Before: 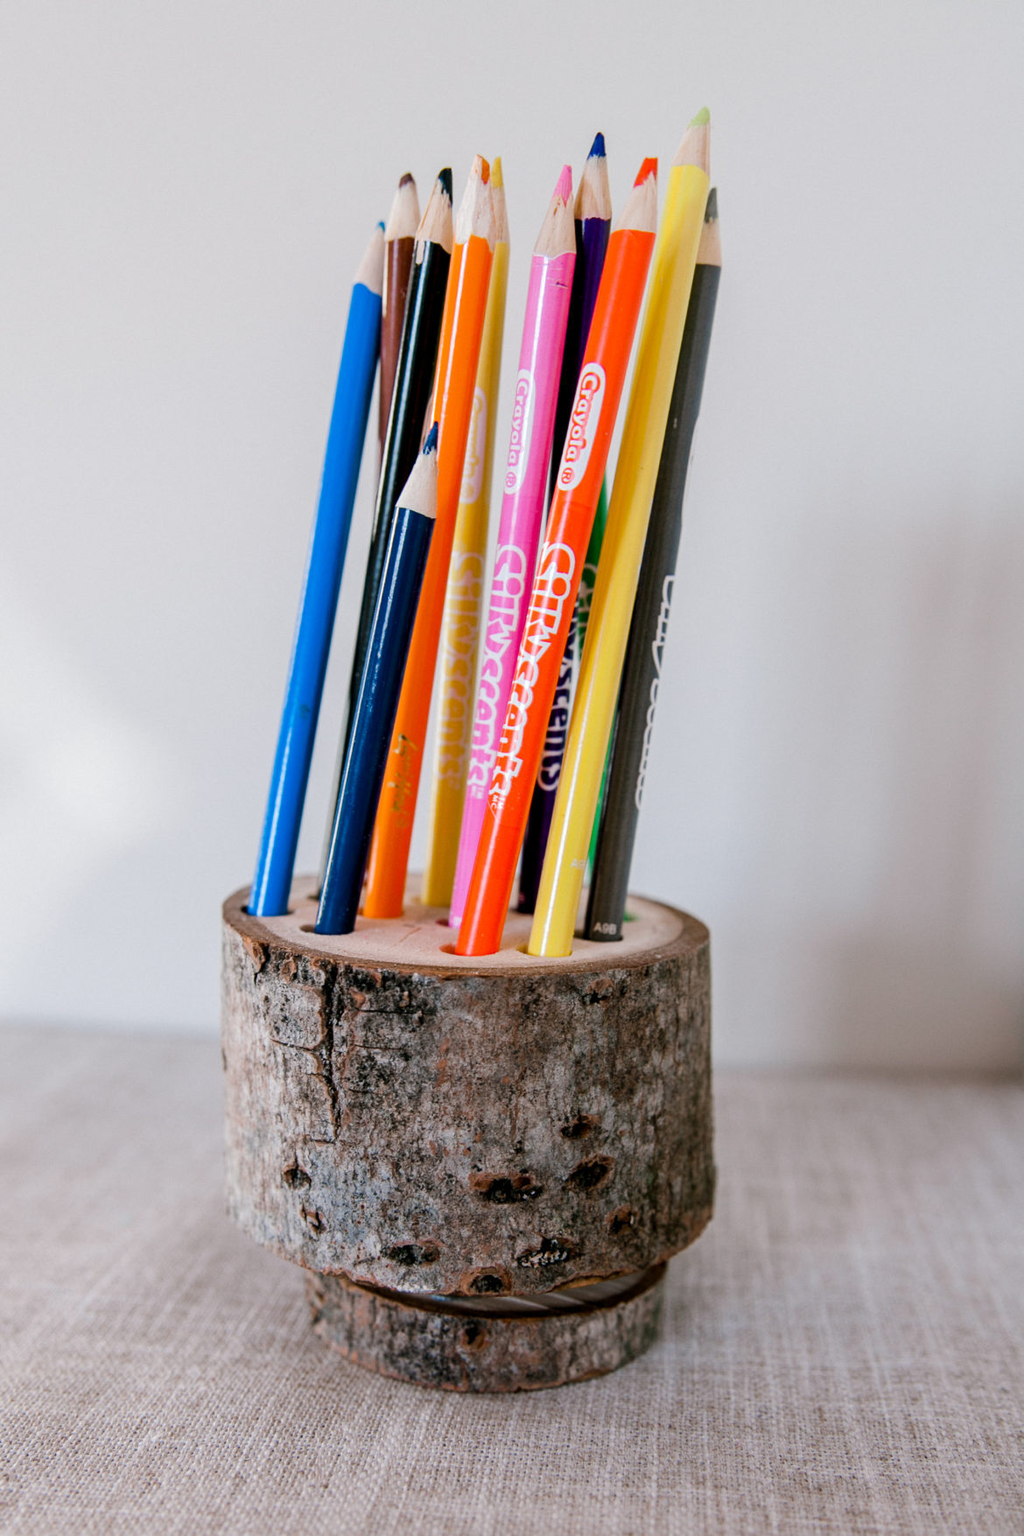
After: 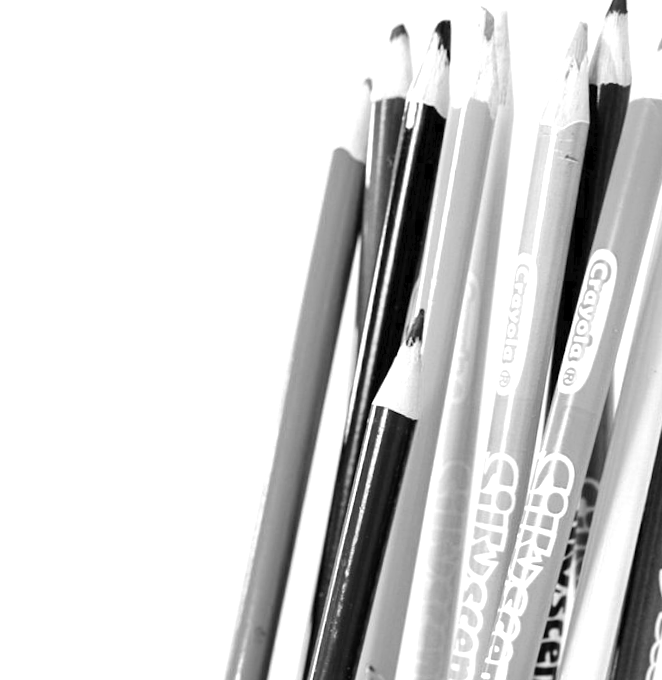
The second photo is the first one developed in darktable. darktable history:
white balance: red 0.988, blue 1.017
crop: left 10.121%, top 10.631%, right 36.218%, bottom 51.526%
tone equalizer: on, module defaults
rotate and perspective: rotation 2.17°, automatic cropping off
exposure: exposure 0.935 EV, compensate highlight preservation false
tone curve: curves: ch0 [(0, 0) (0.003, 0.022) (0.011, 0.027) (0.025, 0.038) (0.044, 0.056) (0.069, 0.081) (0.1, 0.11) (0.136, 0.145) (0.177, 0.185) (0.224, 0.229) (0.277, 0.278) (0.335, 0.335) (0.399, 0.399) (0.468, 0.468) (0.543, 0.543) (0.623, 0.623) (0.709, 0.705) (0.801, 0.793) (0.898, 0.887) (1, 1)], preserve colors none
monochrome: on, module defaults
